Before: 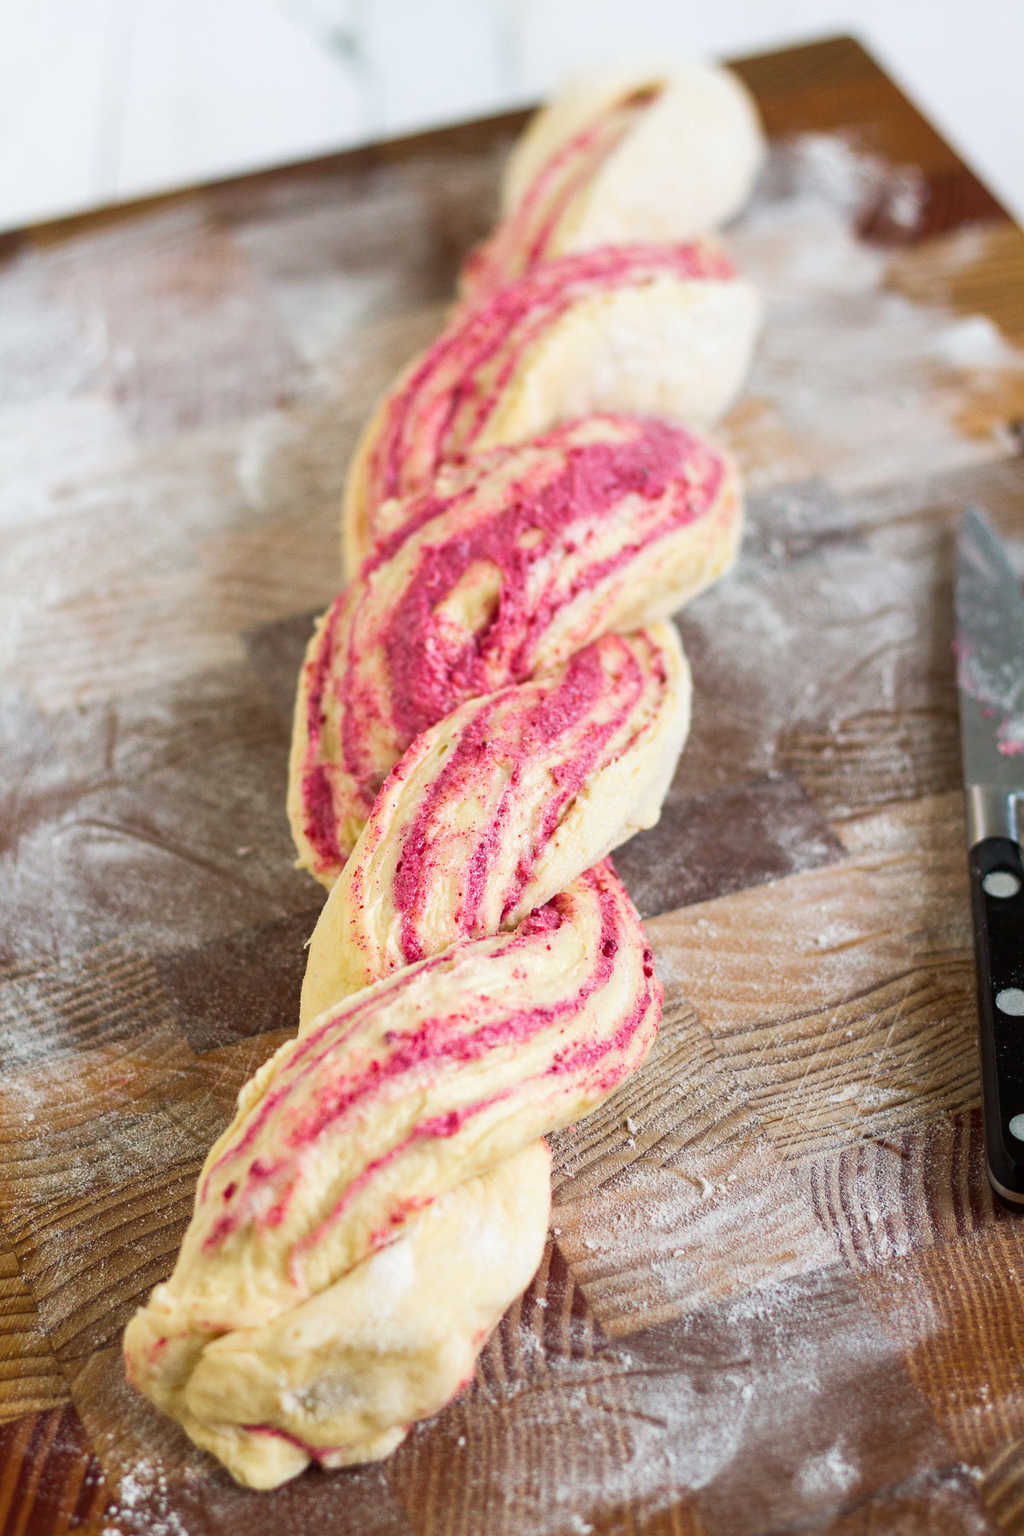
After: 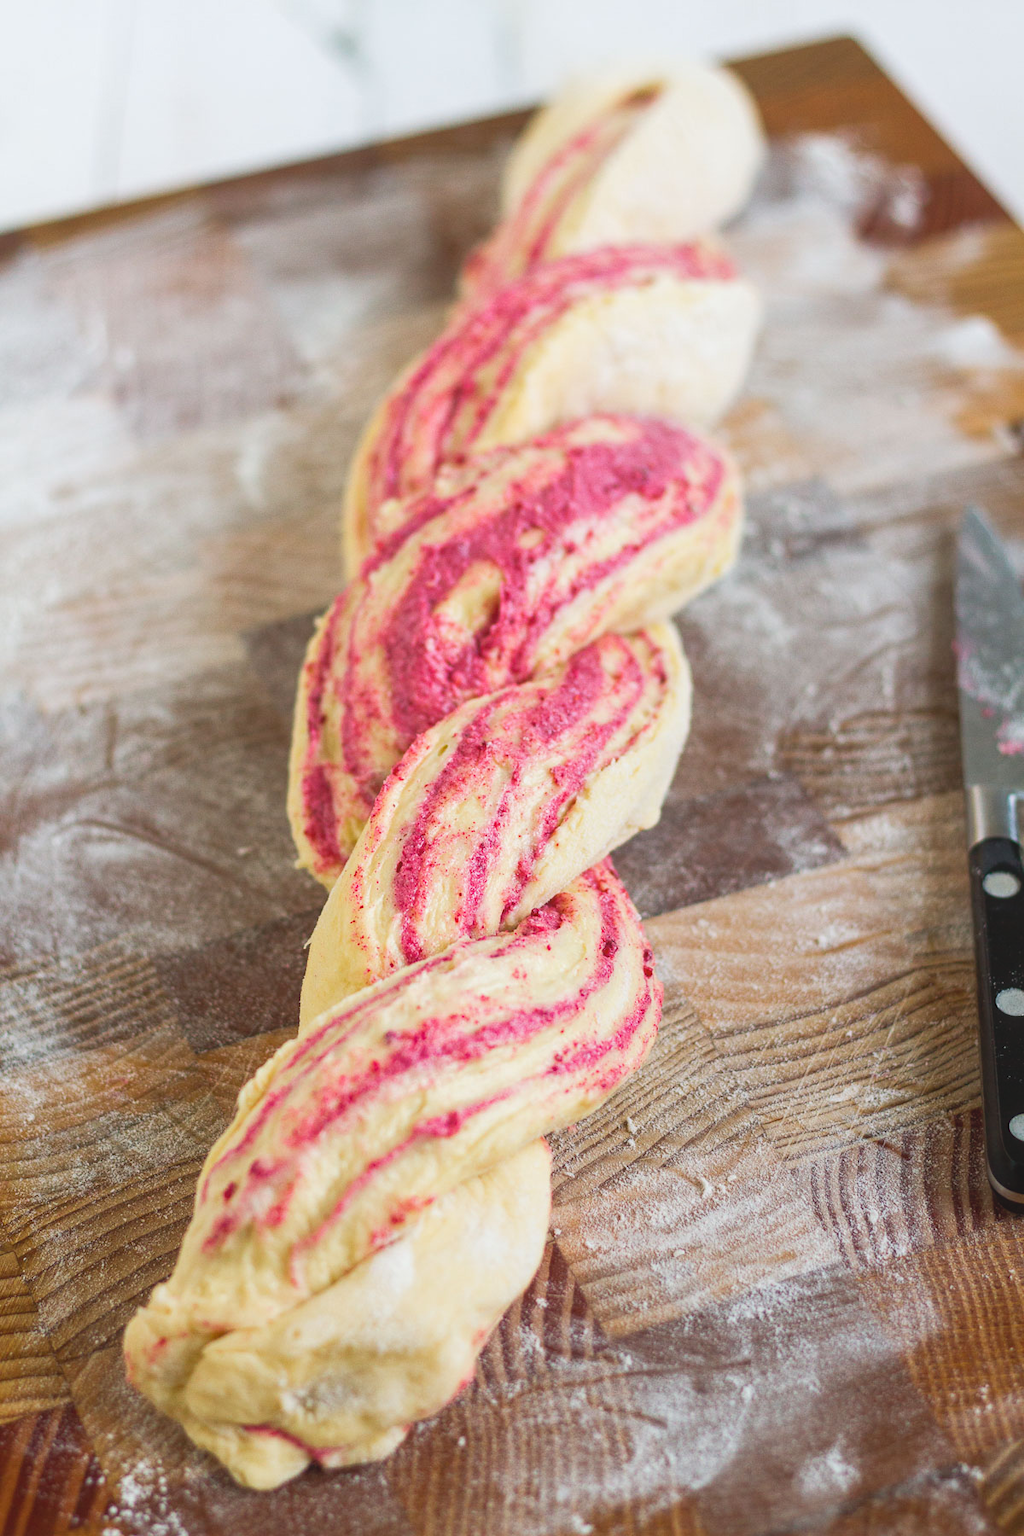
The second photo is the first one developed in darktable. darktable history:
local contrast: highlights 47%, shadows 3%, detail 99%
